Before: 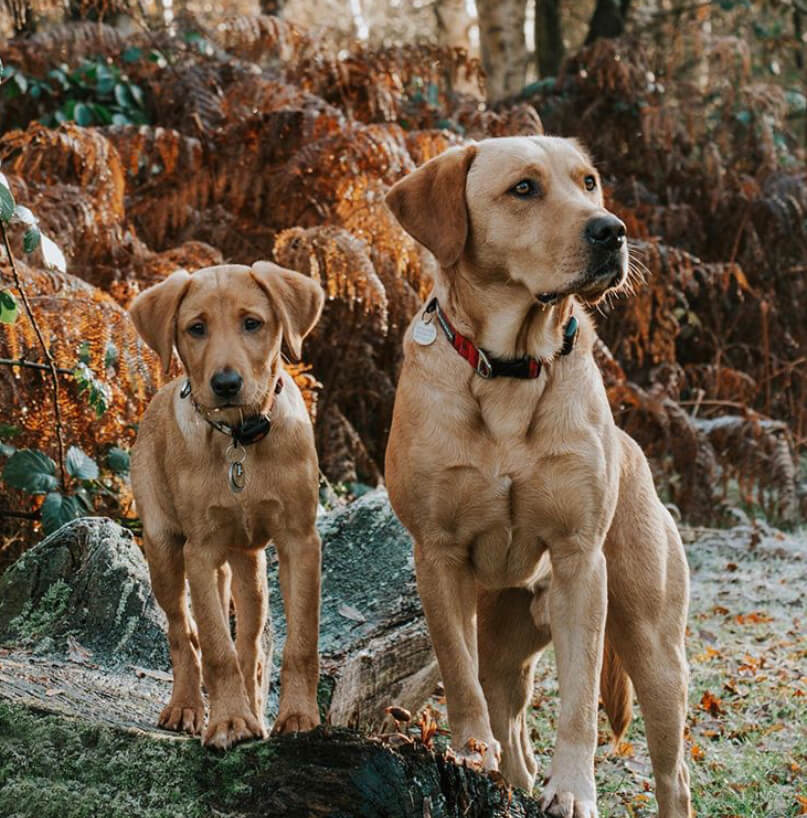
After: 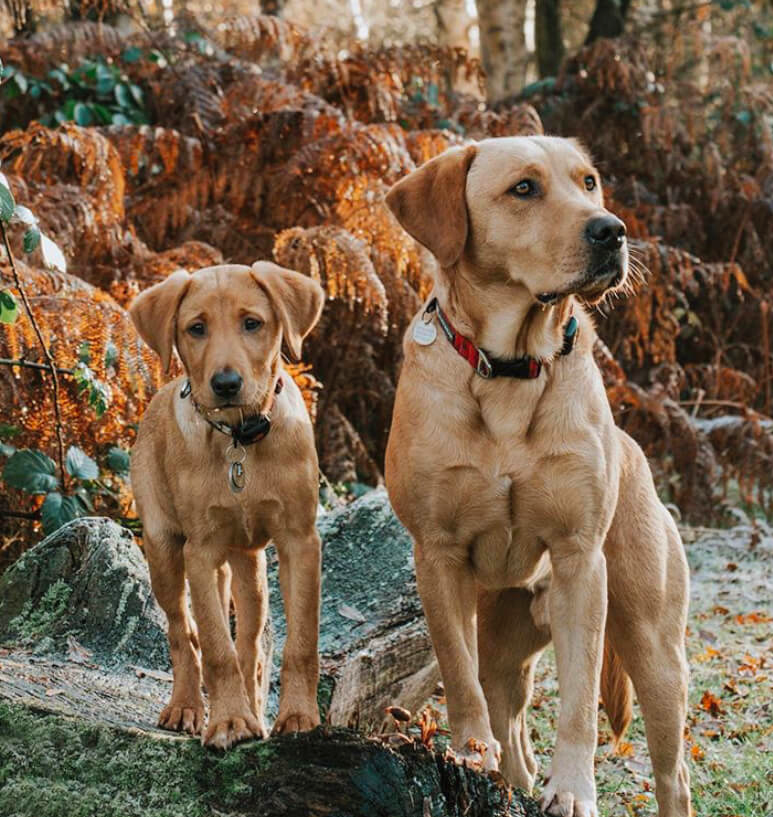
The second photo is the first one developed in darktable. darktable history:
crop: right 4.126%, bottom 0.031%
contrast brightness saturation: contrast 0.03, brightness 0.06, saturation 0.13
